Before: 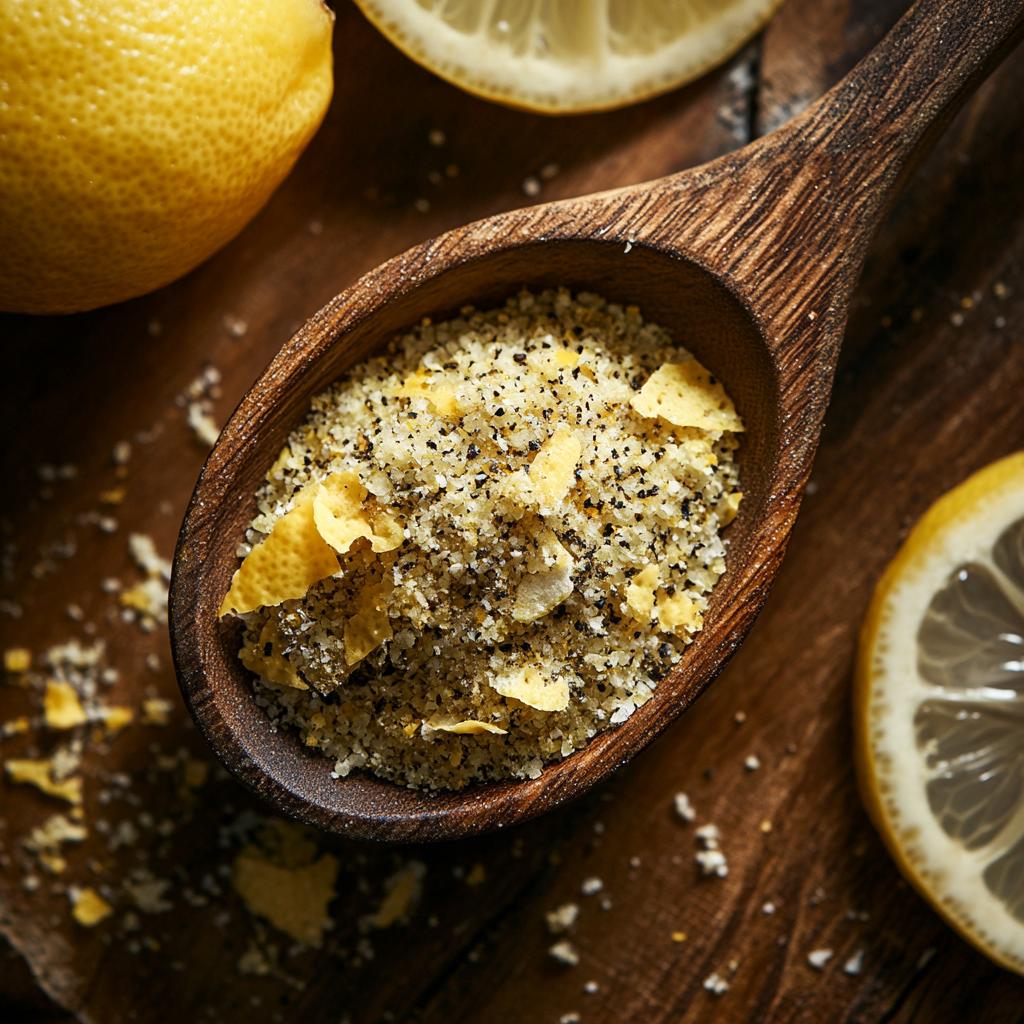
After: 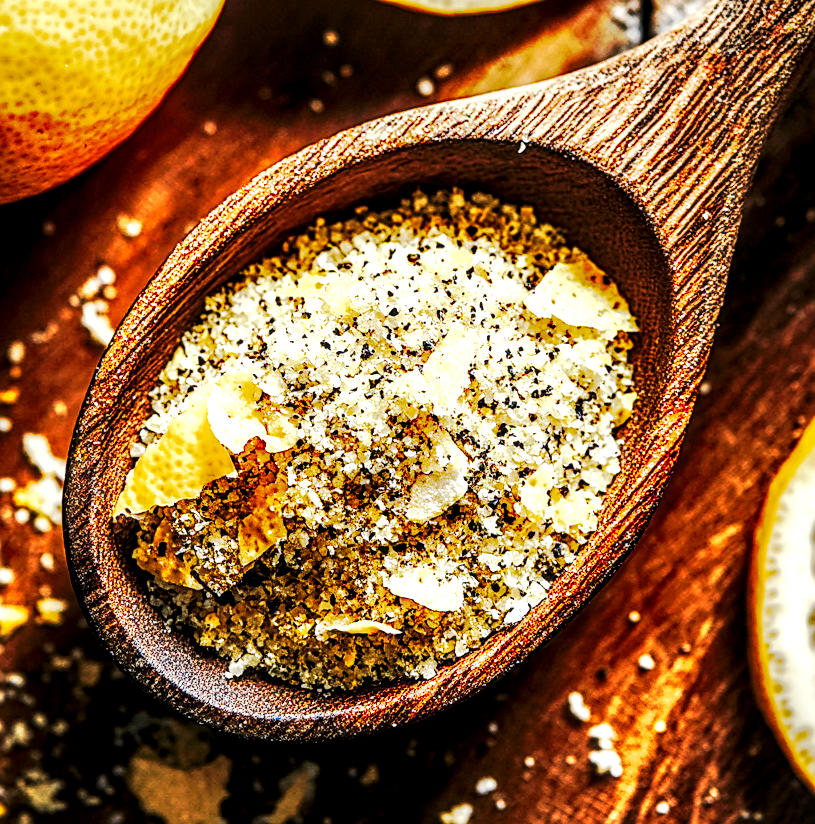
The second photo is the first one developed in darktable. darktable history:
tone curve: curves: ch0 [(0, 0) (0.003, 0.015) (0.011, 0.019) (0.025, 0.025) (0.044, 0.039) (0.069, 0.053) (0.1, 0.076) (0.136, 0.107) (0.177, 0.143) (0.224, 0.19) (0.277, 0.253) (0.335, 0.32) (0.399, 0.412) (0.468, 0.524) (0.543, 0.668) (0.623, 0.717) (0.709, 0.769) (0.801, 0.82) (0.898, 0.865) (1, 1)], preserve colors none
local contrast: highlights 17%, detail 187%
exposure: exposure 0.471 EV, compensate highlight preservation false
crop and rotate: left 10.416%, top 9.784%, right 9.917%, bottom 9.661%
base curve: curves: ch0 [(0, 0) (0.028, 0.03) (0.121, 0.232) (0.46, 0.748) (0.859, 0.968) (1, 1)], preserve colors none
sharpen: on, module defaults
levels: levels [0, 0.478, 1]
